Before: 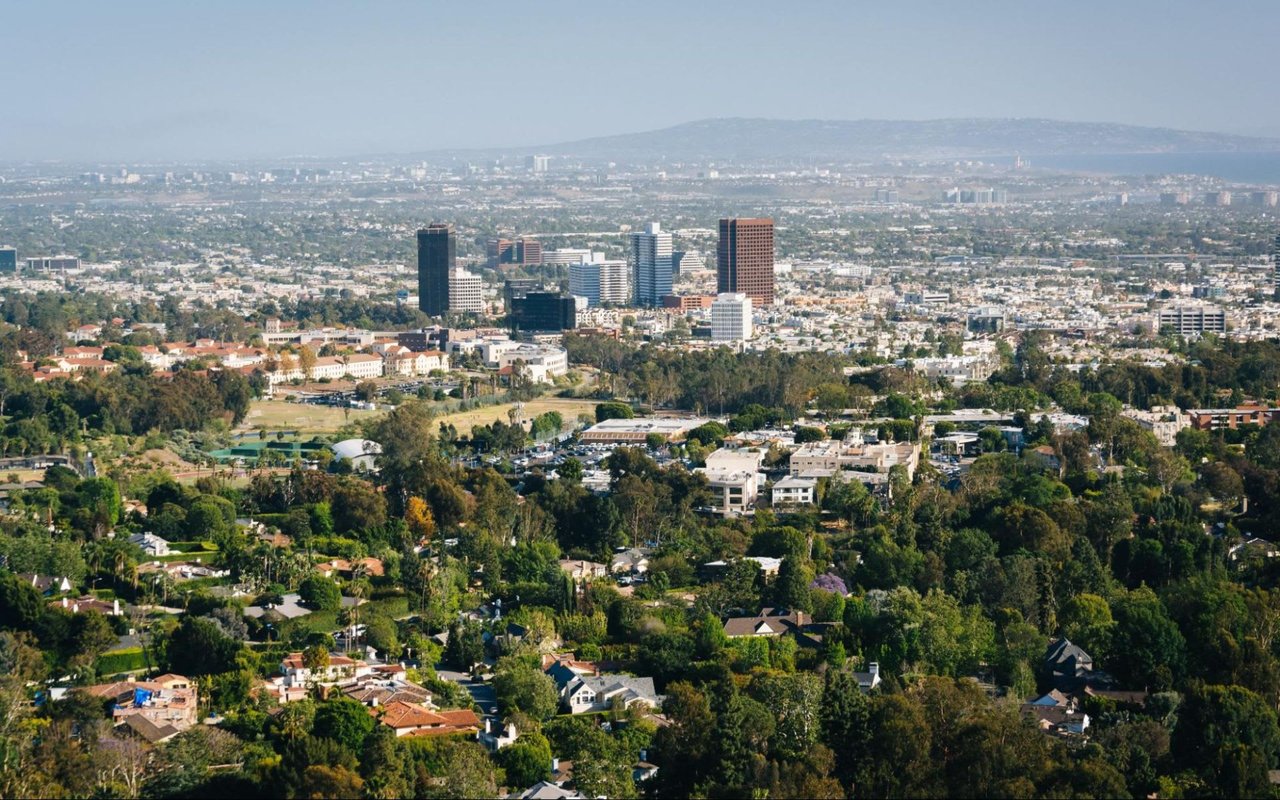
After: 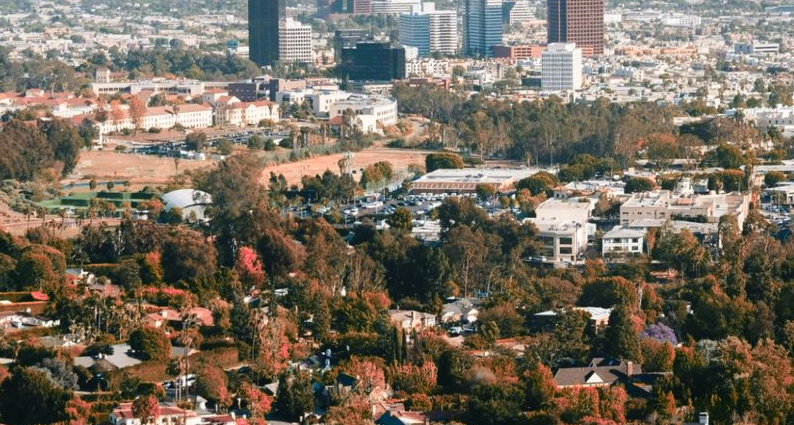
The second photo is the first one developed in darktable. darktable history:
color zones: curves: ch2 [(0, 0.488) (0.143, 0.417) (0.286, 0.212) (0.429, 0.179) (0.571, 0.154) (0.714, 0.415) (0.857, 0.495) (1, 0.488)]
crop: left 13.312%, top 31.28%, right 24.627%, bottom 15.582%
bloom: size 16%, threshold 98%, strength 20%
